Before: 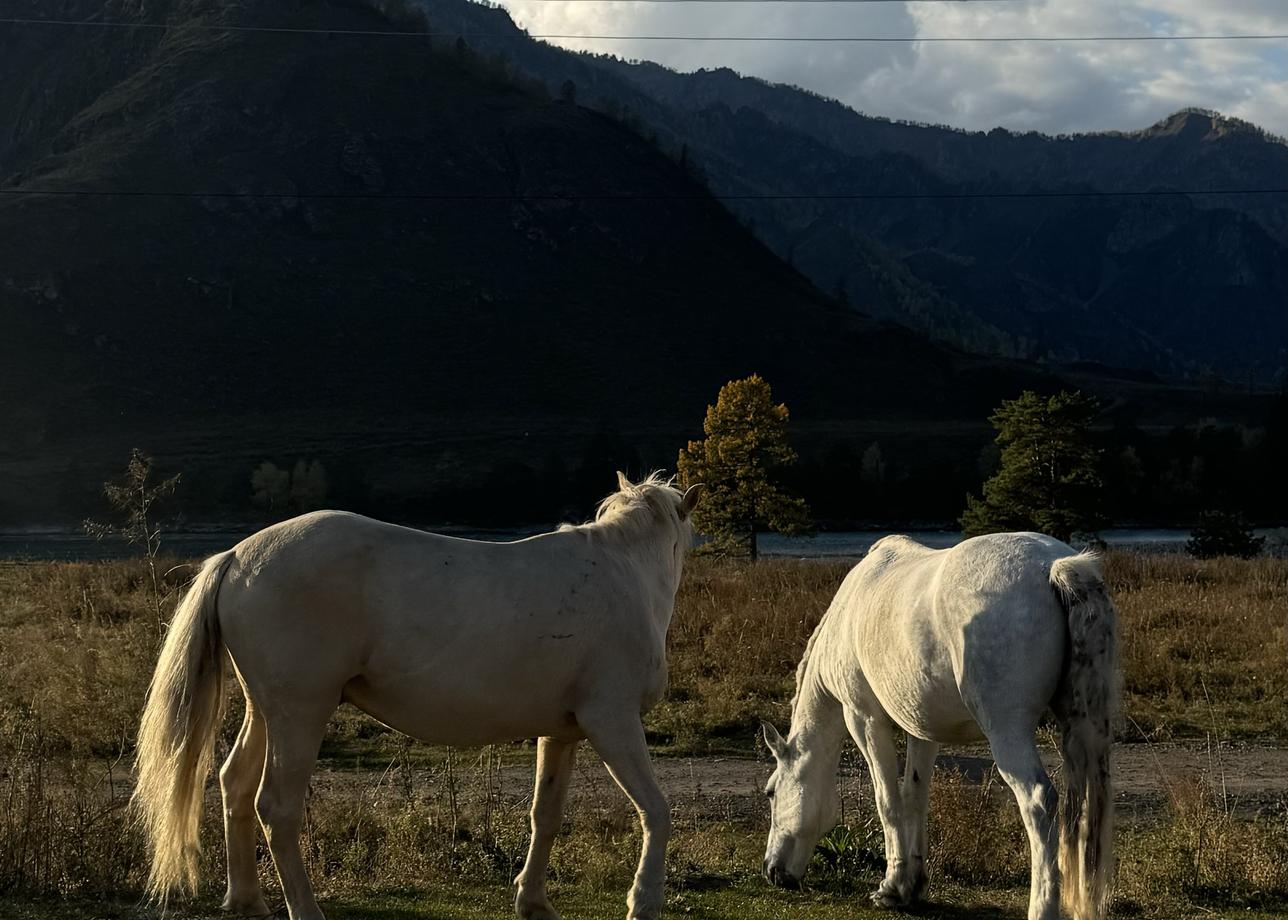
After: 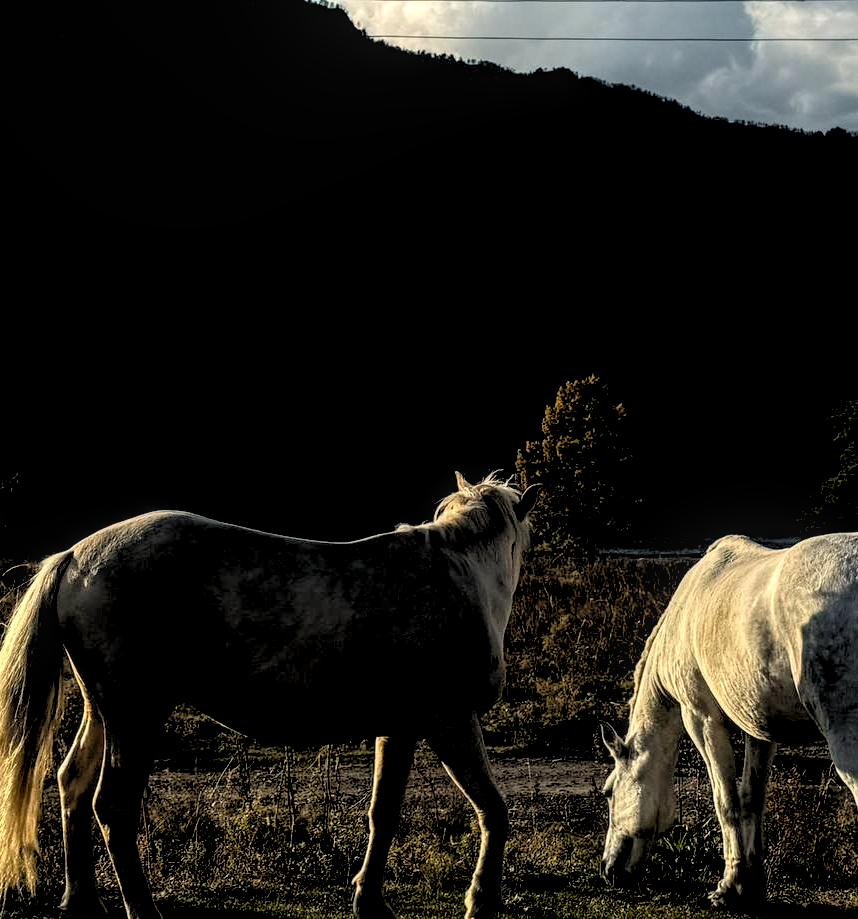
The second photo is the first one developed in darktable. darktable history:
color zones: curves: ch0 [(0, 0.5) (0.143, 0.5) (0.286, 0.5) (0.429, 0.495) (0.571, 0.437) (0.714, 0.44) (0.857, 0.496) (1, 0.5)]
color correction: highlights a* 0.816, highlights b* 2.78, saturation 1.1
crop and rotate: left 12.648%, right 20.685%
local contrast: detail 144%
rgb levels: levels [[0.034, 0.472, 0.904], [0, 0.5, 1], [0, 0.5, 1]]
